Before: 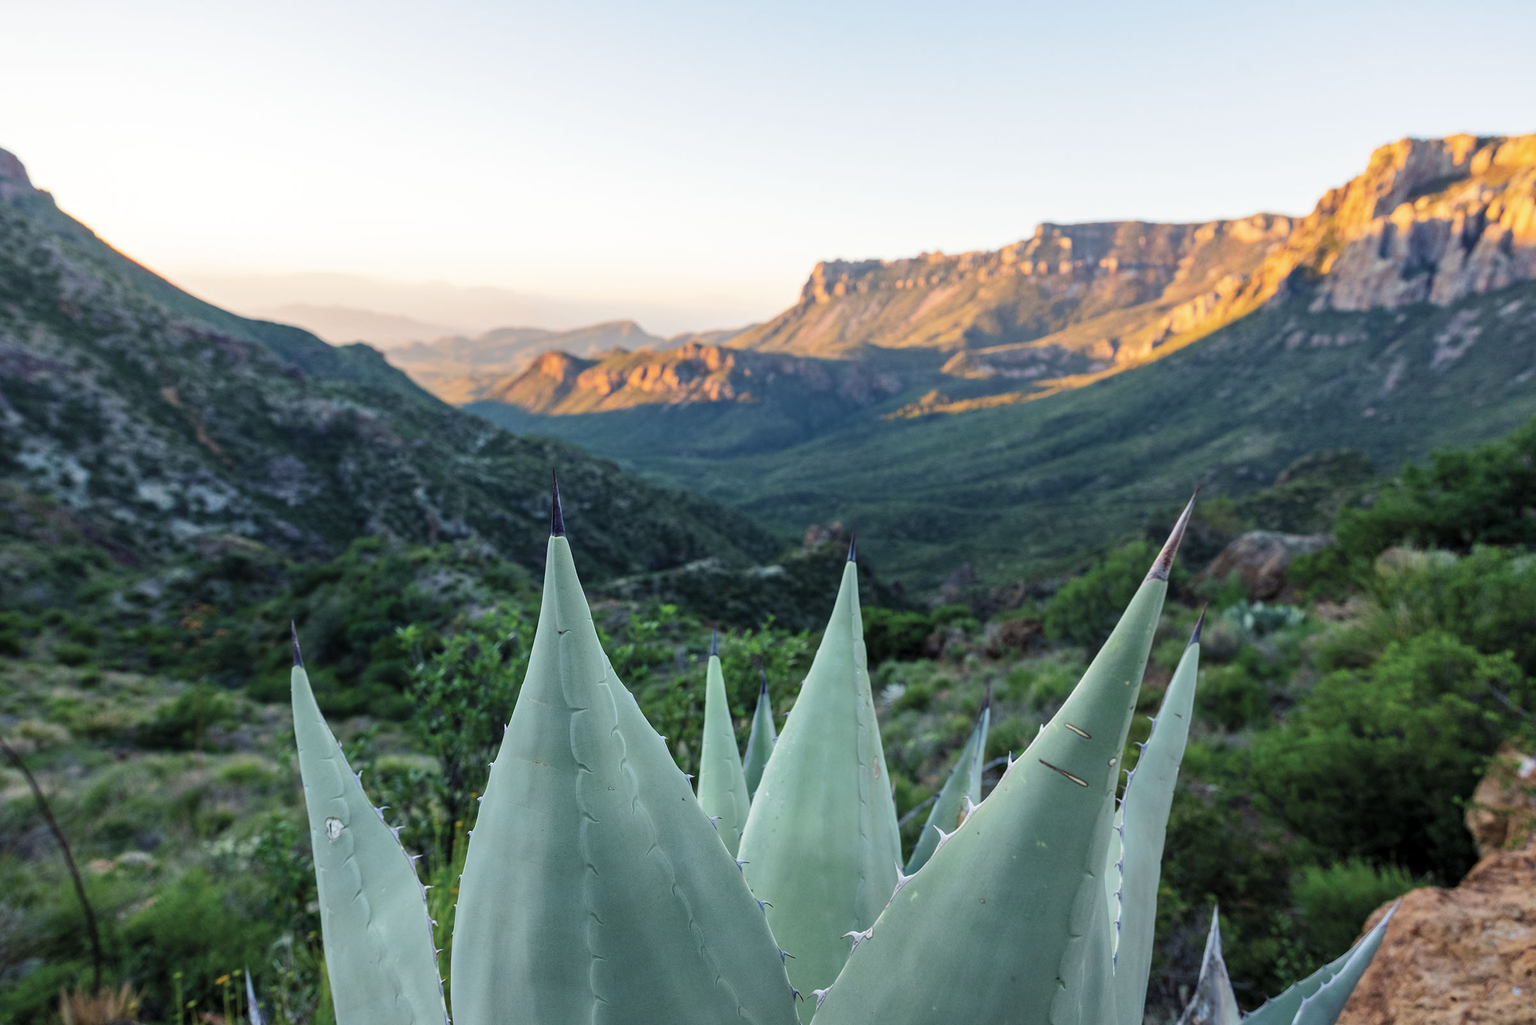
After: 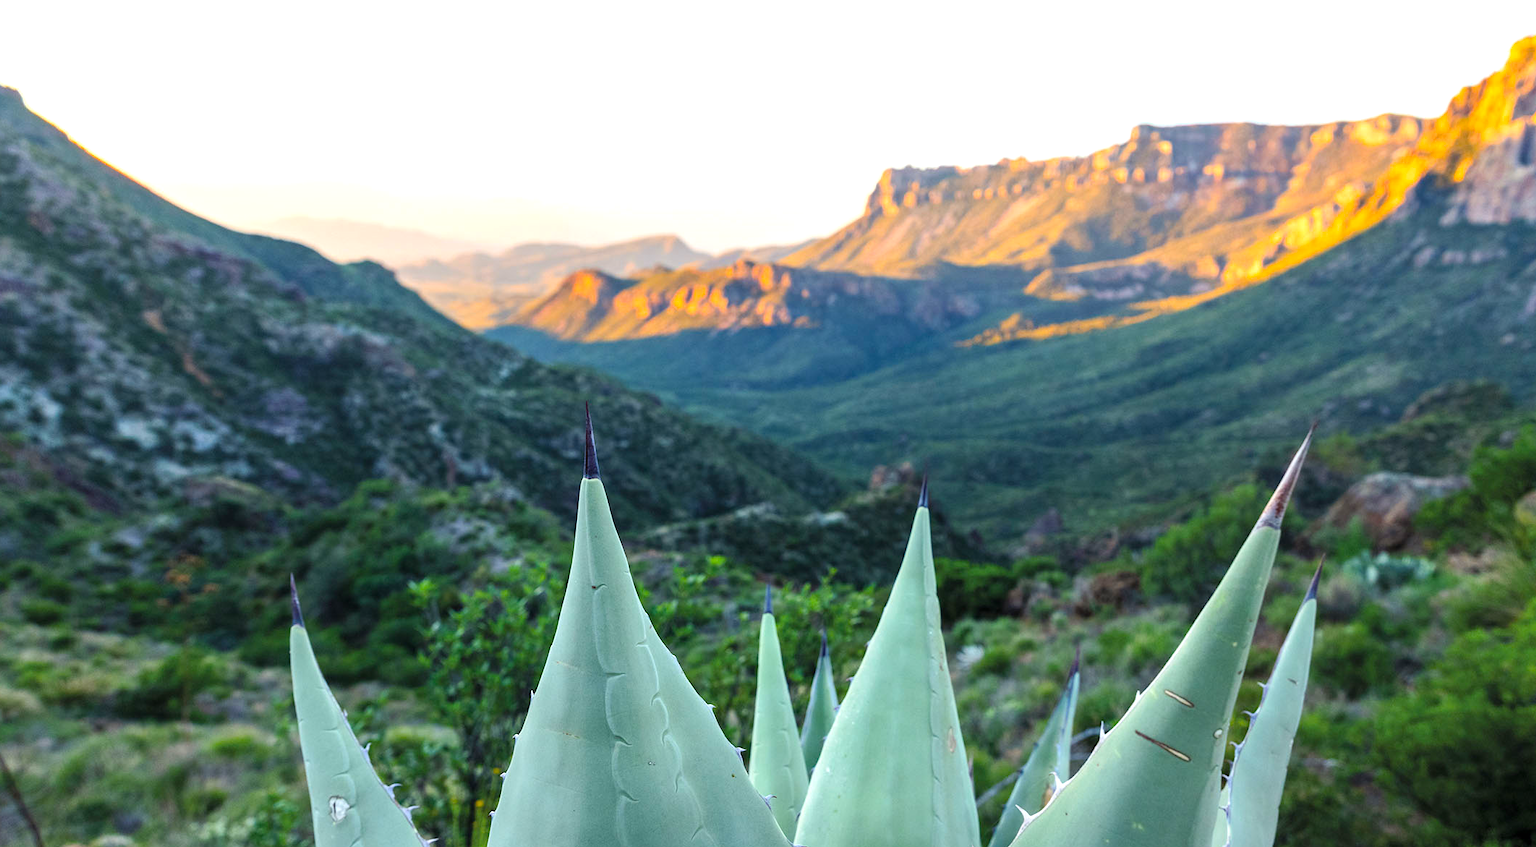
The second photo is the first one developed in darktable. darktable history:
color balance rgb: power › hue 329.18°, perceptual saturation grading › global saturation 35.734%
crop and rotate: left 2.278%, top 11.038%, right 9.212%, bottom 15.752%
exposure: black level correction 0, exposure 0.498 EV, compensate exposure bias true, compensate highlight preservation false
